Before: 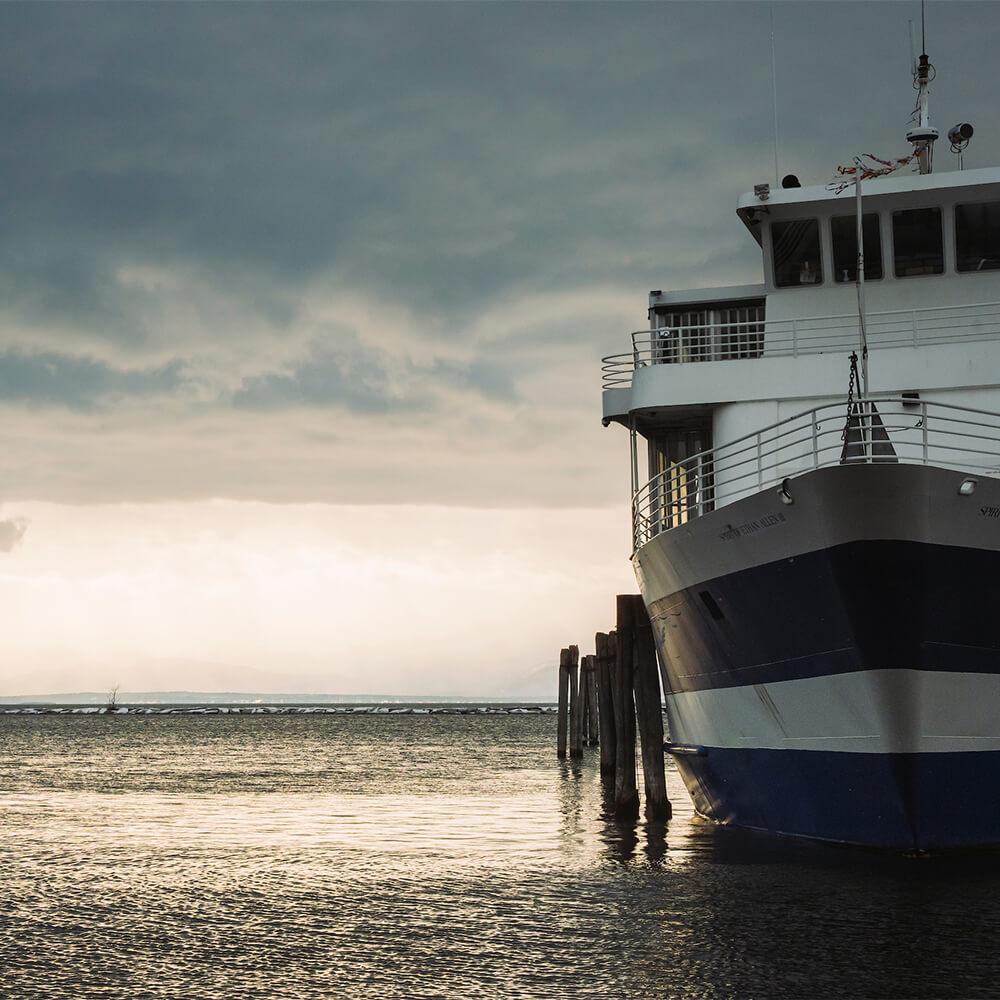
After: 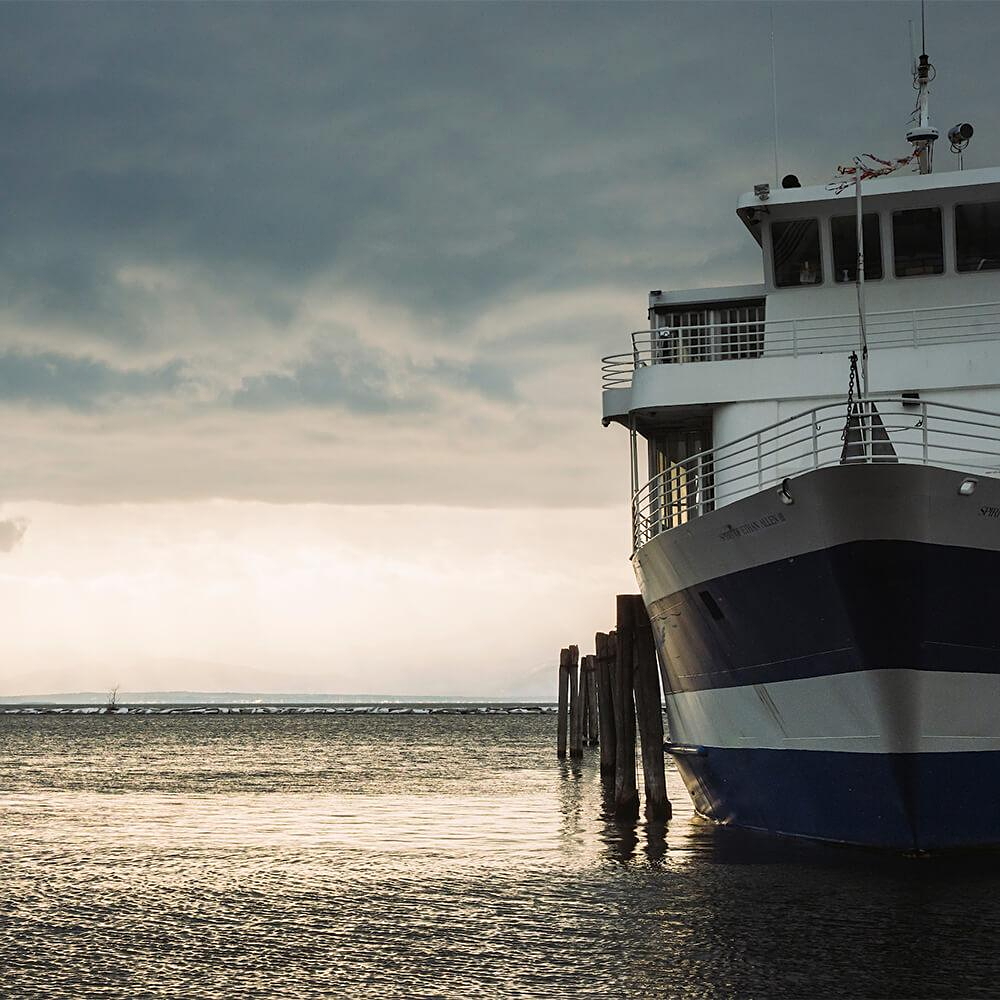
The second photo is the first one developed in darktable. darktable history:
sharpen: amount 0.2
tone equalizer: on, module defaults
